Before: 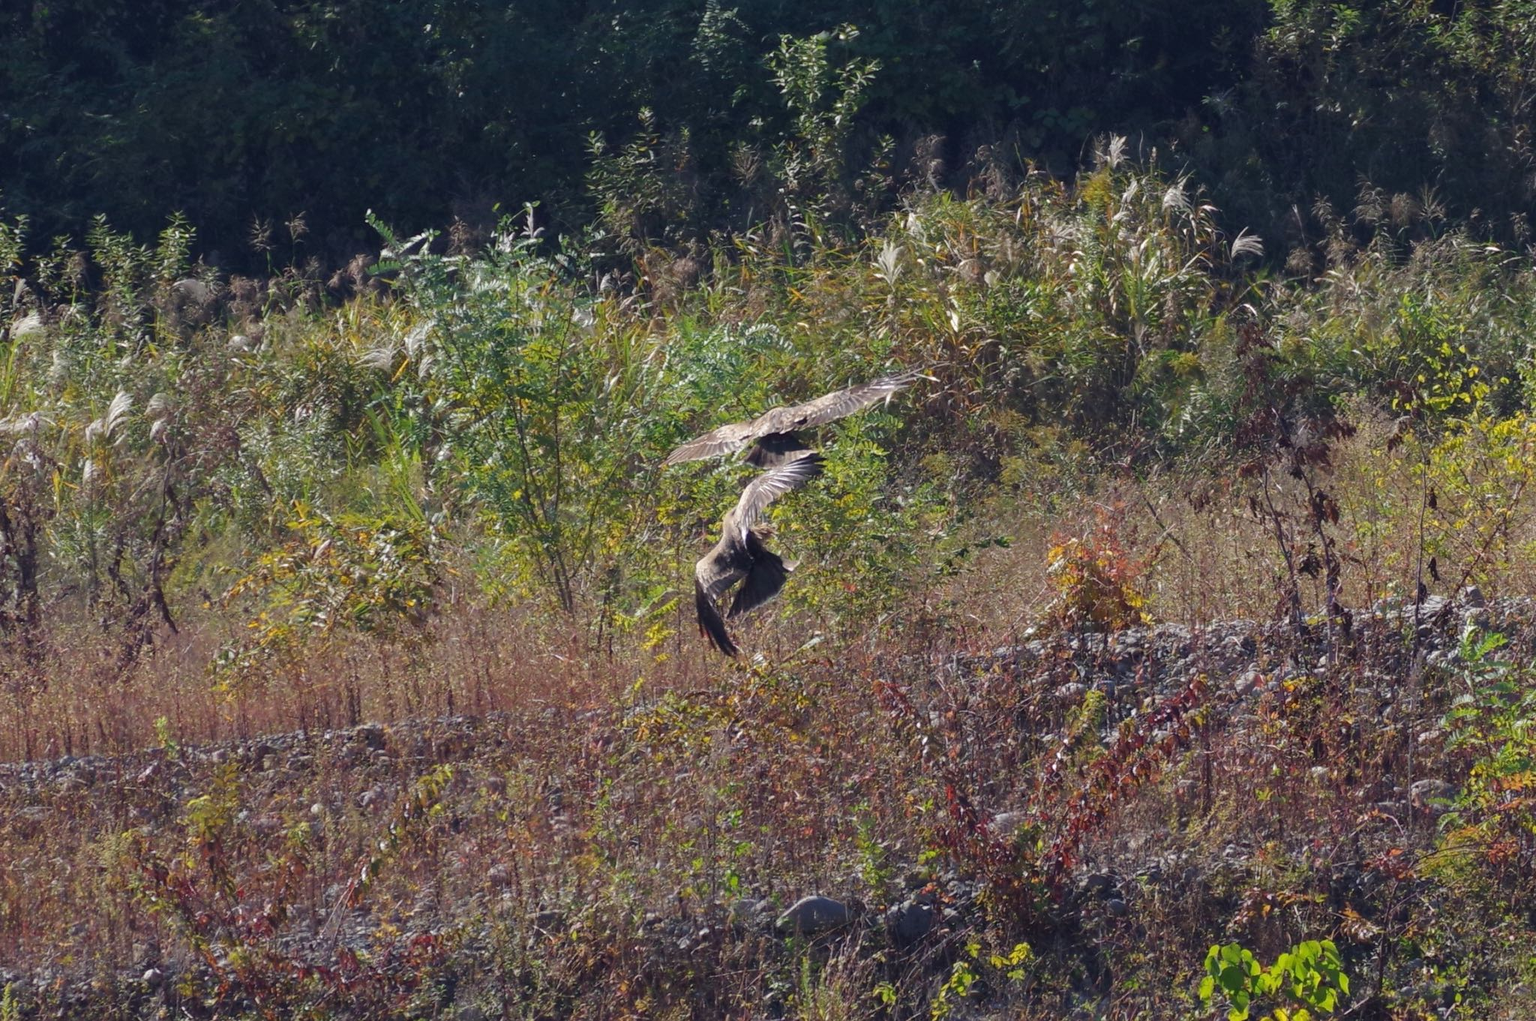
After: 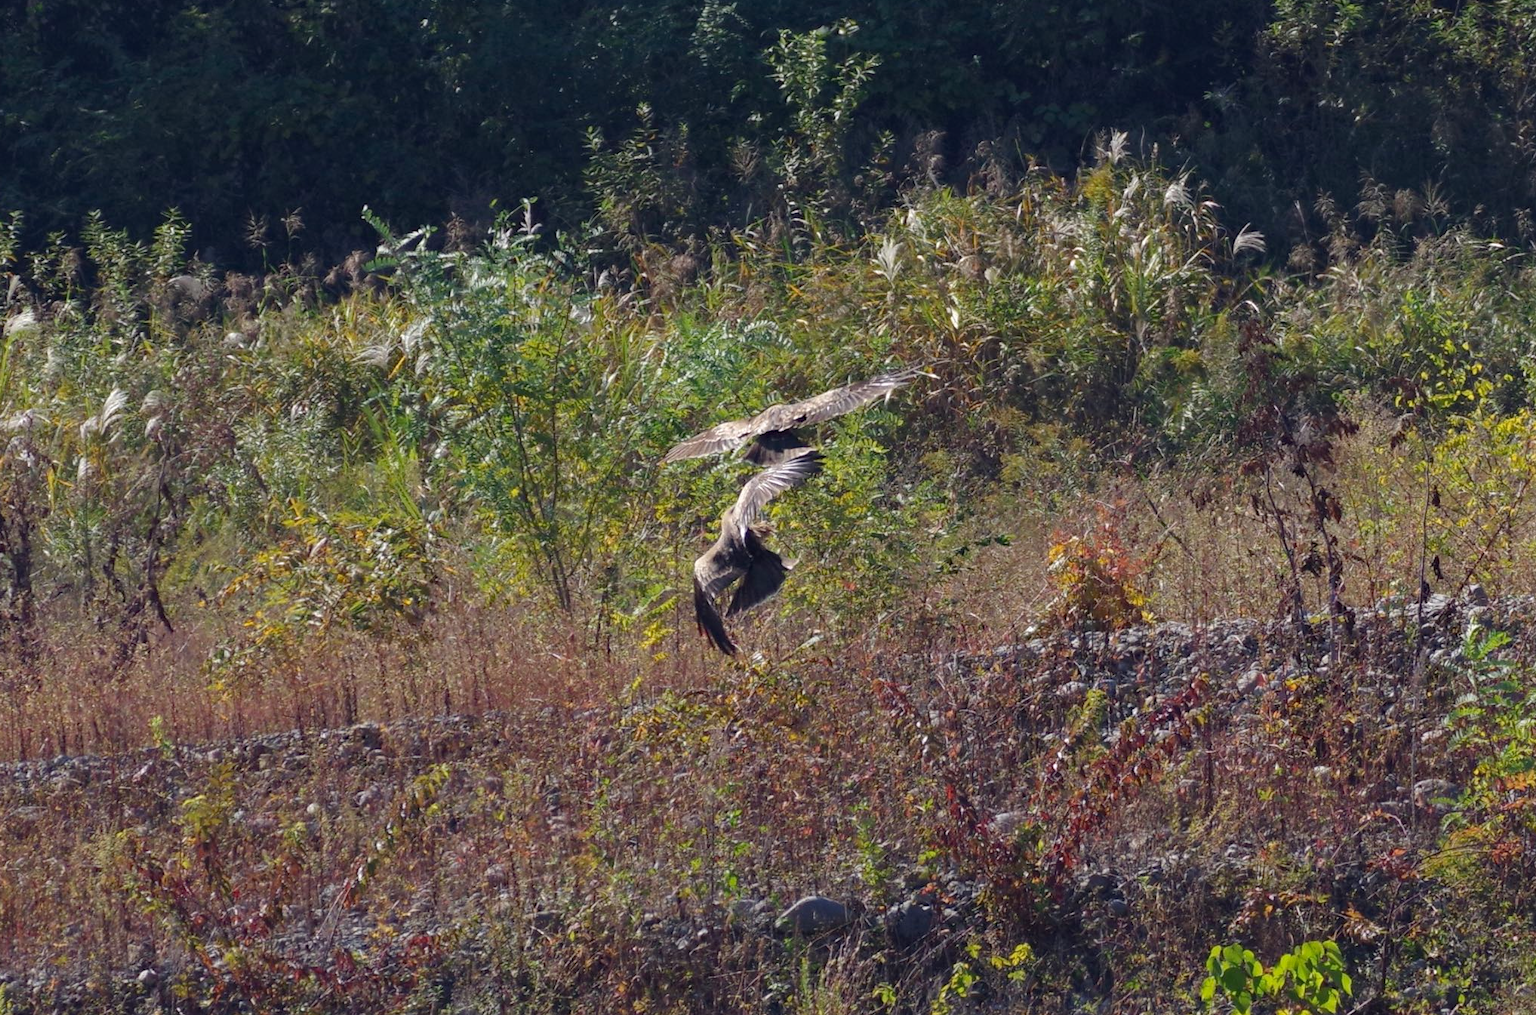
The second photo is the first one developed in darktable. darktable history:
crop: left 0.43%, top 0.583%, right 0.195%, bottom 0.453%
haze removal: compatibility mode true, adaptive false
